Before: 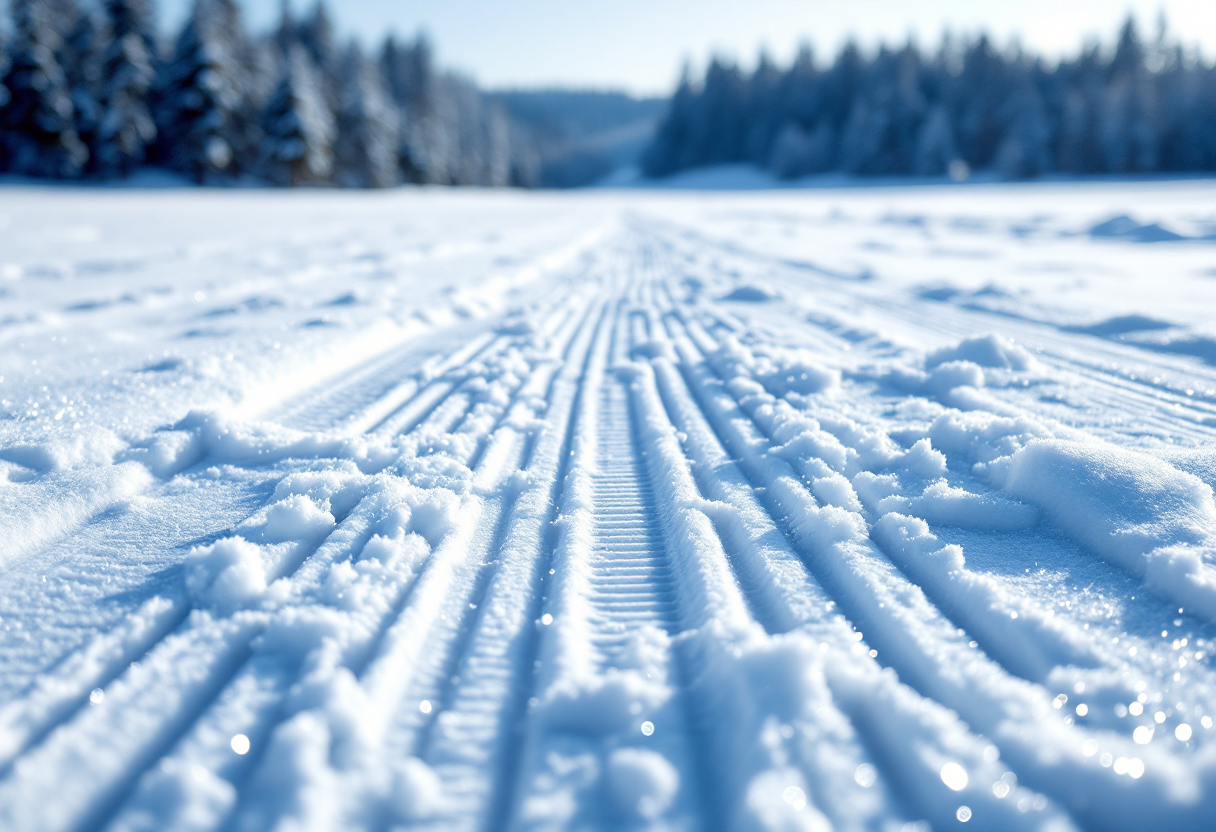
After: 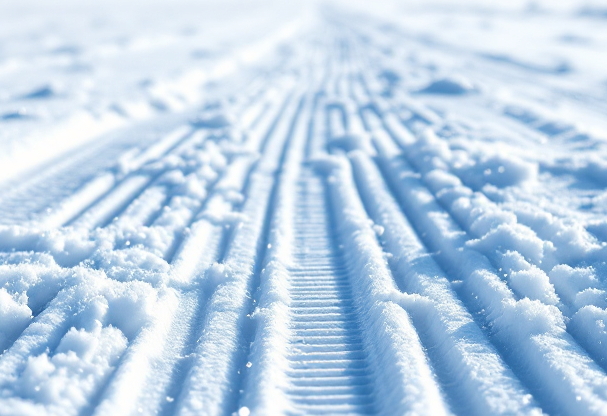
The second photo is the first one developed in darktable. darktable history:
crop: left 25%, top 25%, right 25%, bottom 25%
exposure: compensate highlight preservation false
